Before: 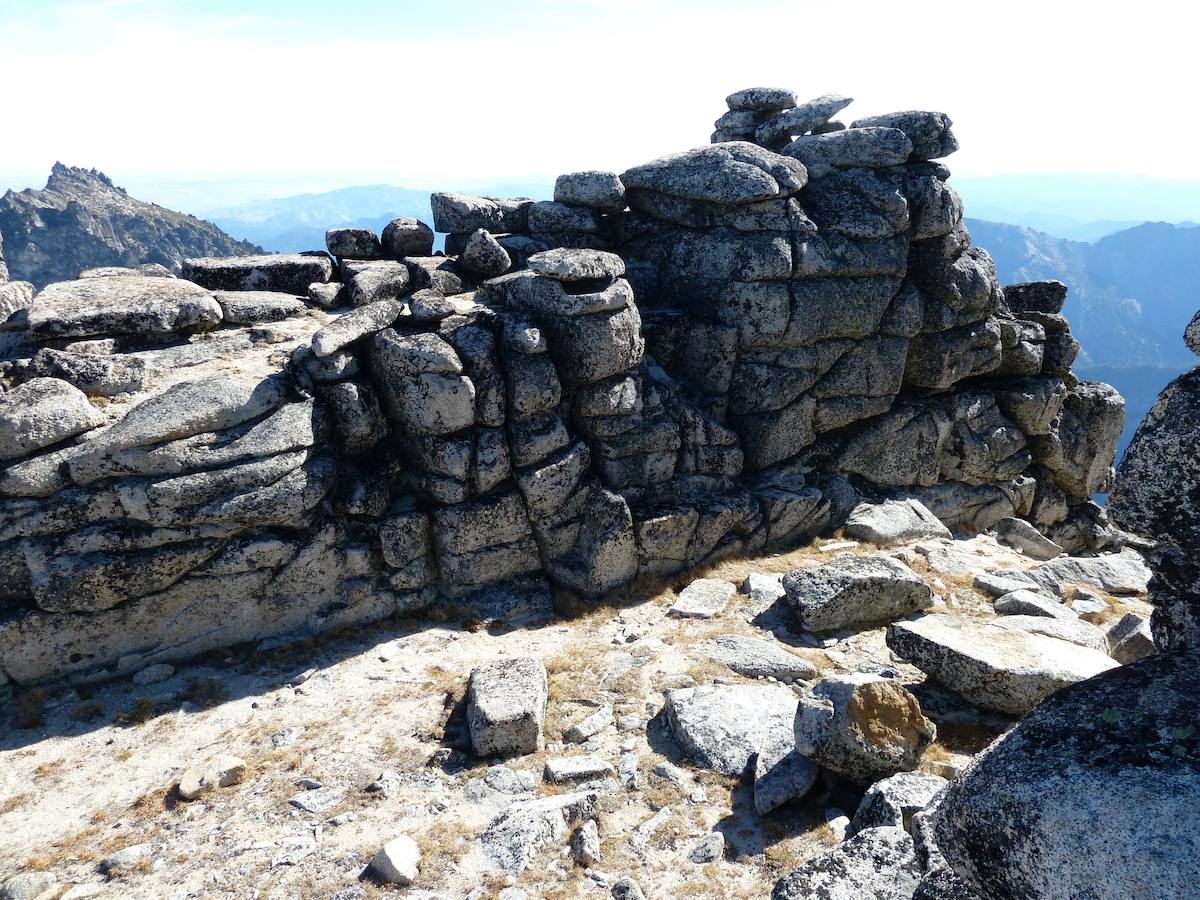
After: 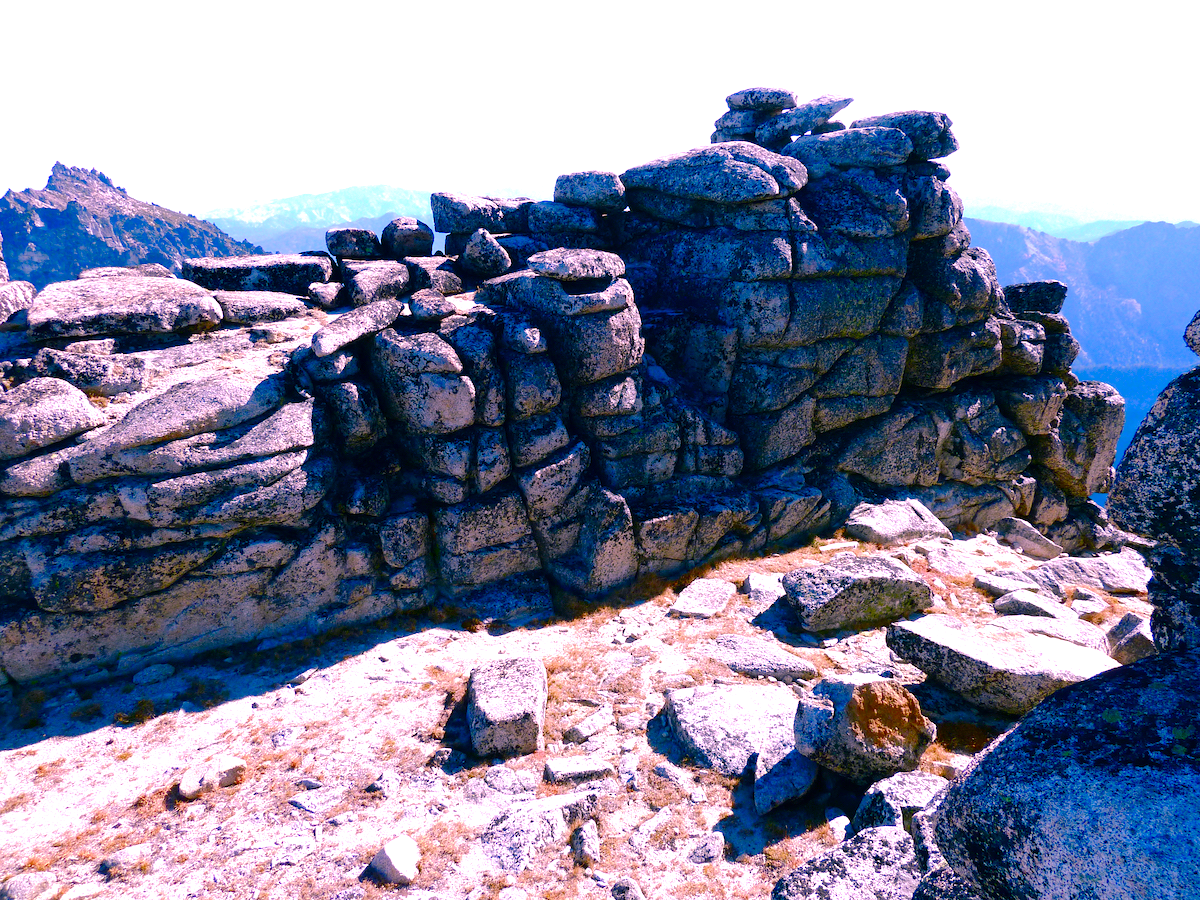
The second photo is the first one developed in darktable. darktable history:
color balance rgb: shadows lift › chroma 2.063%, shadows lift › hue 217.58°, linear chroma grading › shadows -1.659%, linear chroma grading › highlights -14.12%, linear chroma grading › global chroma -9.359%, linear chroma grading › mid-tones -9.972%, perceptual saturation grading › global saturation 20%, perceptual saturation grading › highlights -14.337%, perceptual saturation grading › shadows 50.189%, perceptual brilliance grading › global brilliance 9.235%, perceptual brilliance grading › shadows 14.337%, global vibrance 9.308%
color correction: highlights a* 18.97, highlights b* -11.23, saturation 1.67
base curve: curves: ch0 [(0, 0) (0.235, 0.266) (0.503, 0.496) (0.786, 0.72) (1, 1)], preserve colors none
contrast brightness saturation: contrast 0.065, brightness -0.146, saturation 0.115
